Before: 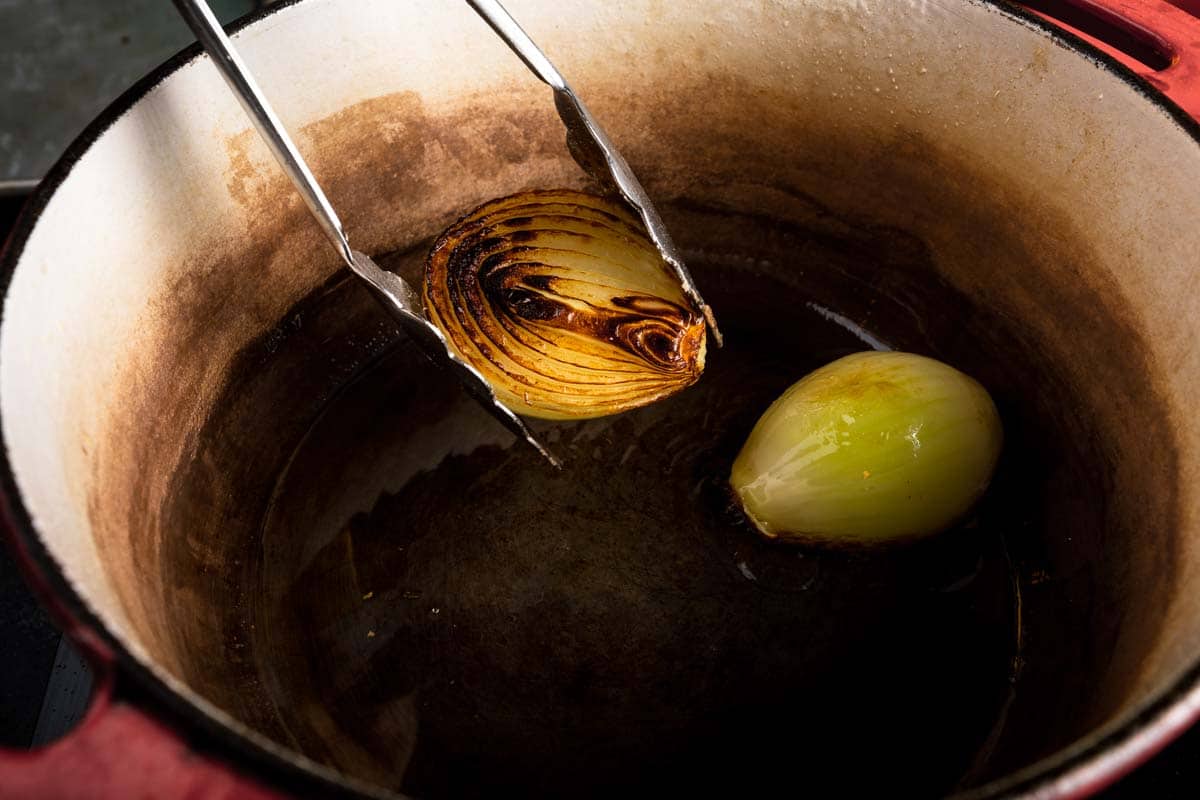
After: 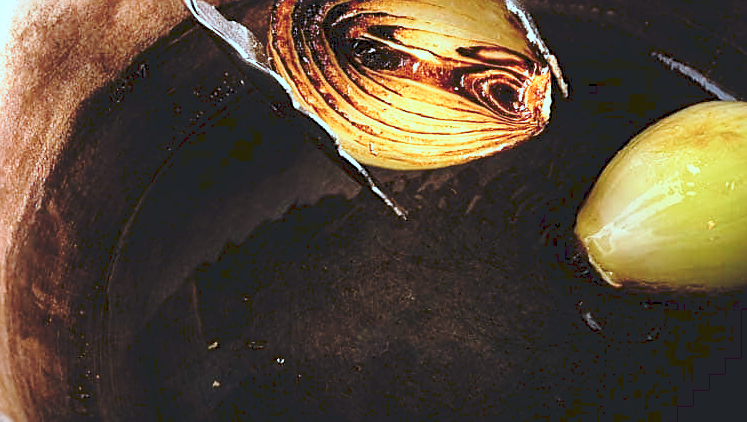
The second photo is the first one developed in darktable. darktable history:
color correction: highlights a* -8.77, highlights b* -22.55
sharpen: on, module defaults
base curve: curves: ch0 [(0, 0) (0.495, 0.917) (1, 1)], preserve colors none
crop: left 12.941%, top 31.342%, right 24.77%, bottom 15.858%
tone curve: curves: ch0 [(0, 0) (0.003, 0.139) (0.011, 0.14) (0.025, 0.138) (0.044, 0.14) (0.069, 0.149) (0.1, 0.161) (0.136, 0.179) (0.177, 0.203) (0.224, 0.245) (0.277, 0.302) (0.335, 0.382) (0.399, 0.461) (0.468, 0.546) (0.543, 0.614) (0.623, 0.687) (0.709, 0.758) (0.801, 0.84) (0.898, 0.912) (1, 1)], preserve colors none
